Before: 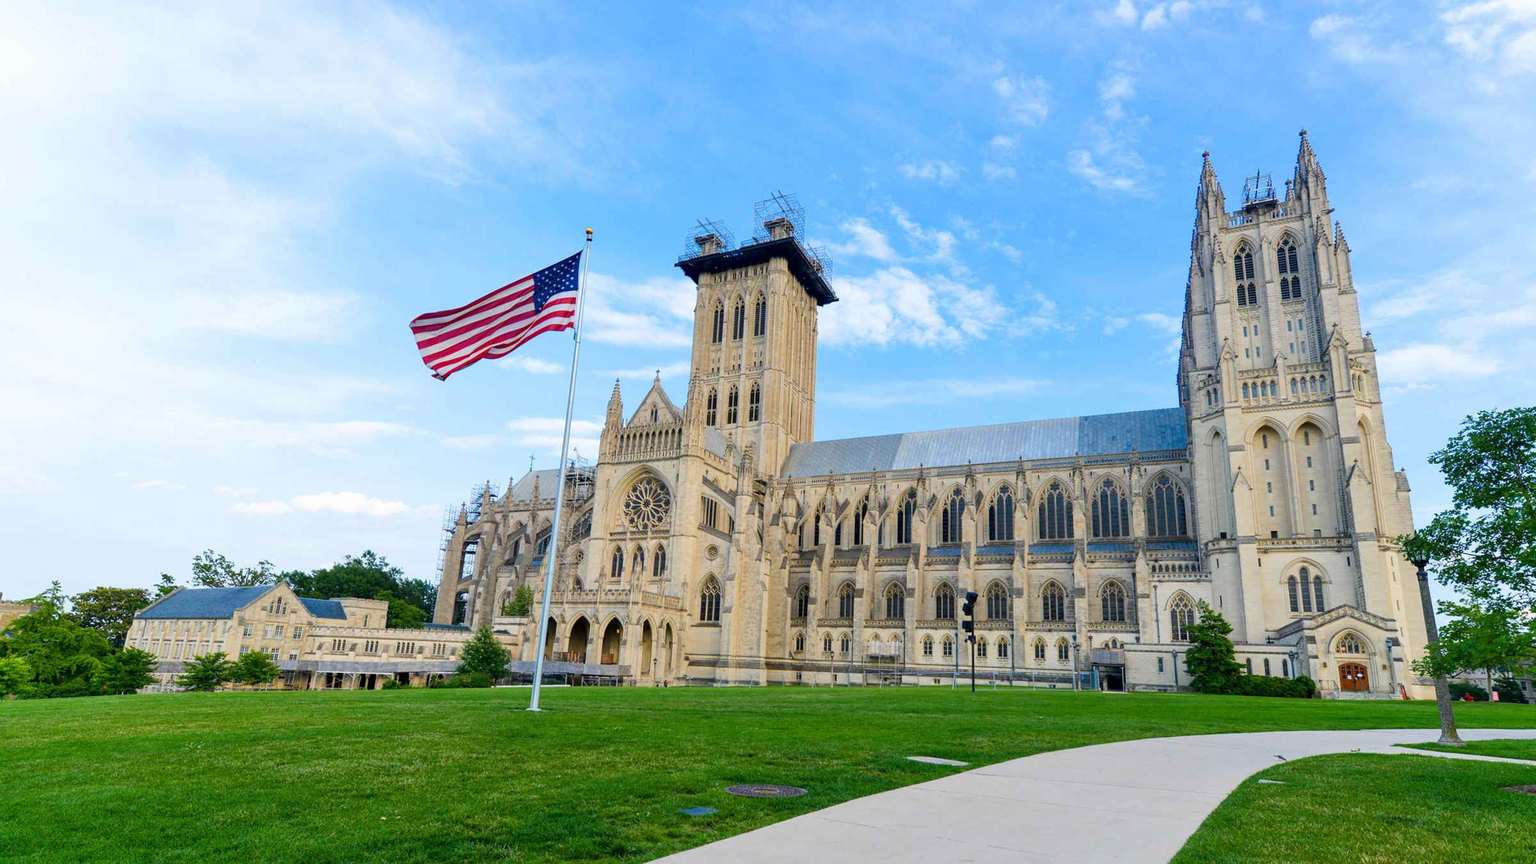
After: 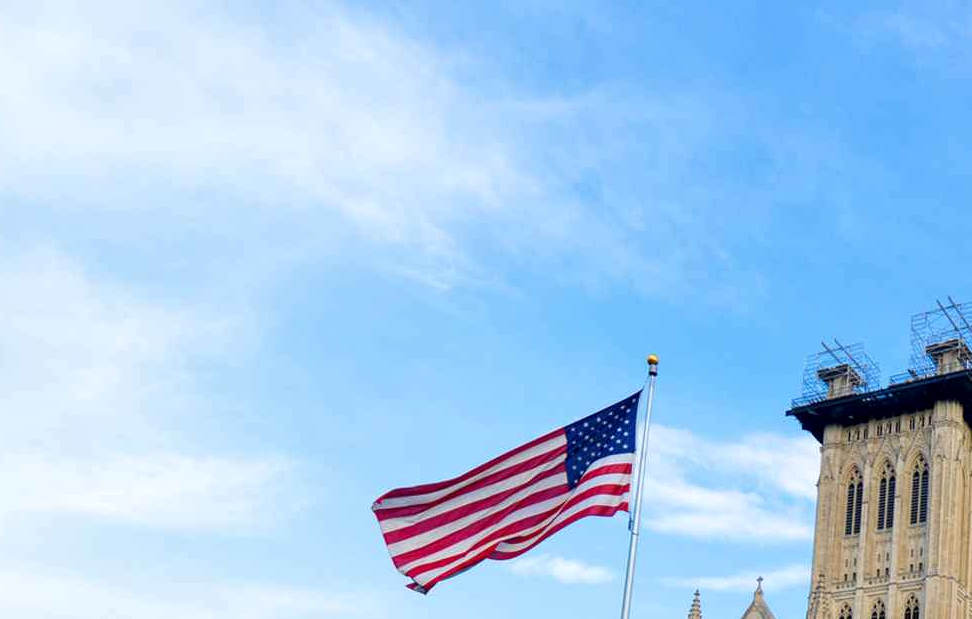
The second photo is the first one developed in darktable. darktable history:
local contrast: highlights 102%, shadows 99%, detail 119%, midtone range 0.2
crop and rotate: left 11.191%, top 0.083%, right 48.294%, bottom 54.06%
